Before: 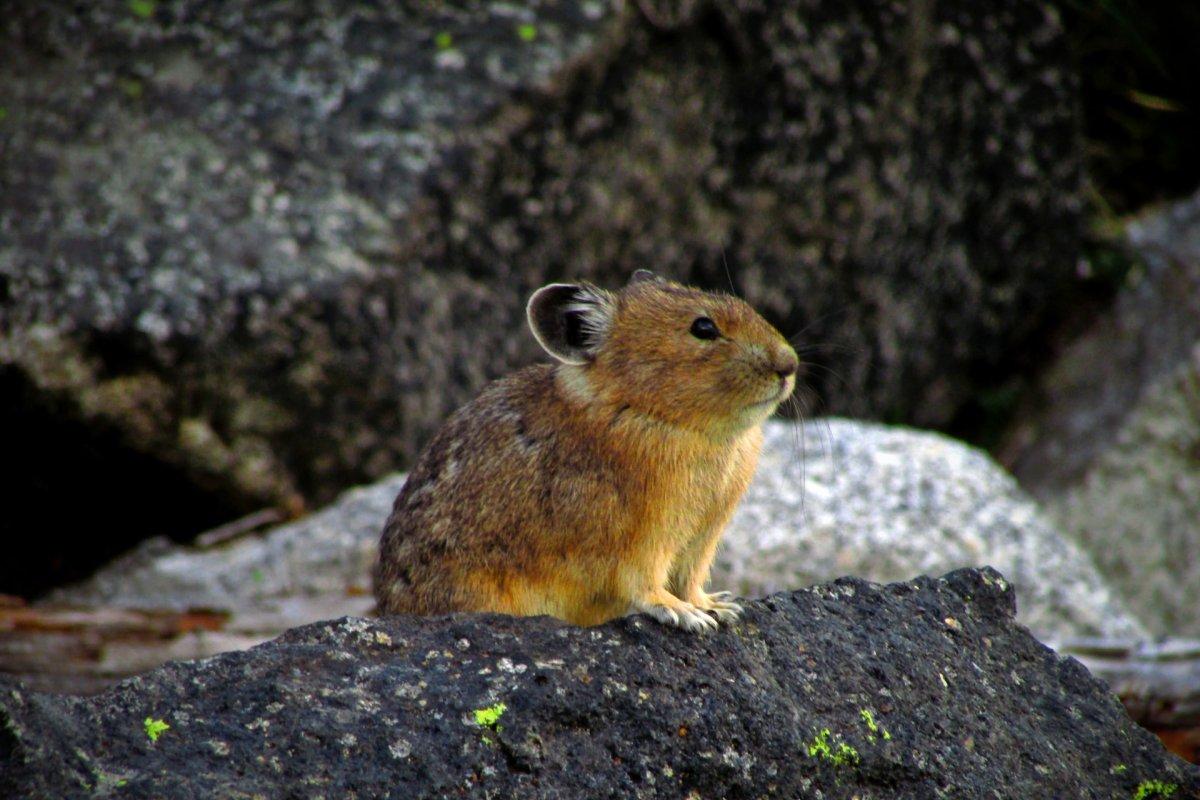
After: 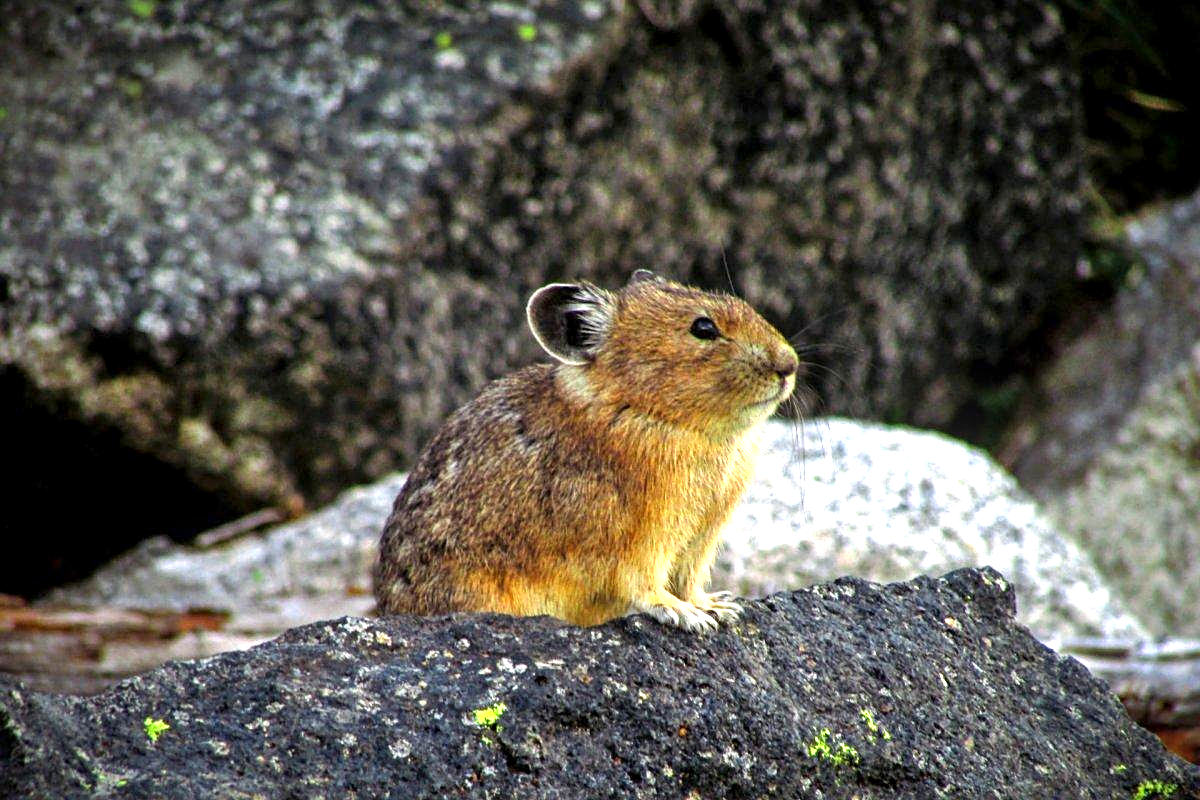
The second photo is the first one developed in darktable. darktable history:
local contrast: on, module defaults
tone equalizer: edges refinement/feathering 500, mask exposure compensation -1.57 EV, preserve details no
sharpen: on, module defaults
exposure: black level correction 0, exposure 1 EV, compensate highlight preservation false
